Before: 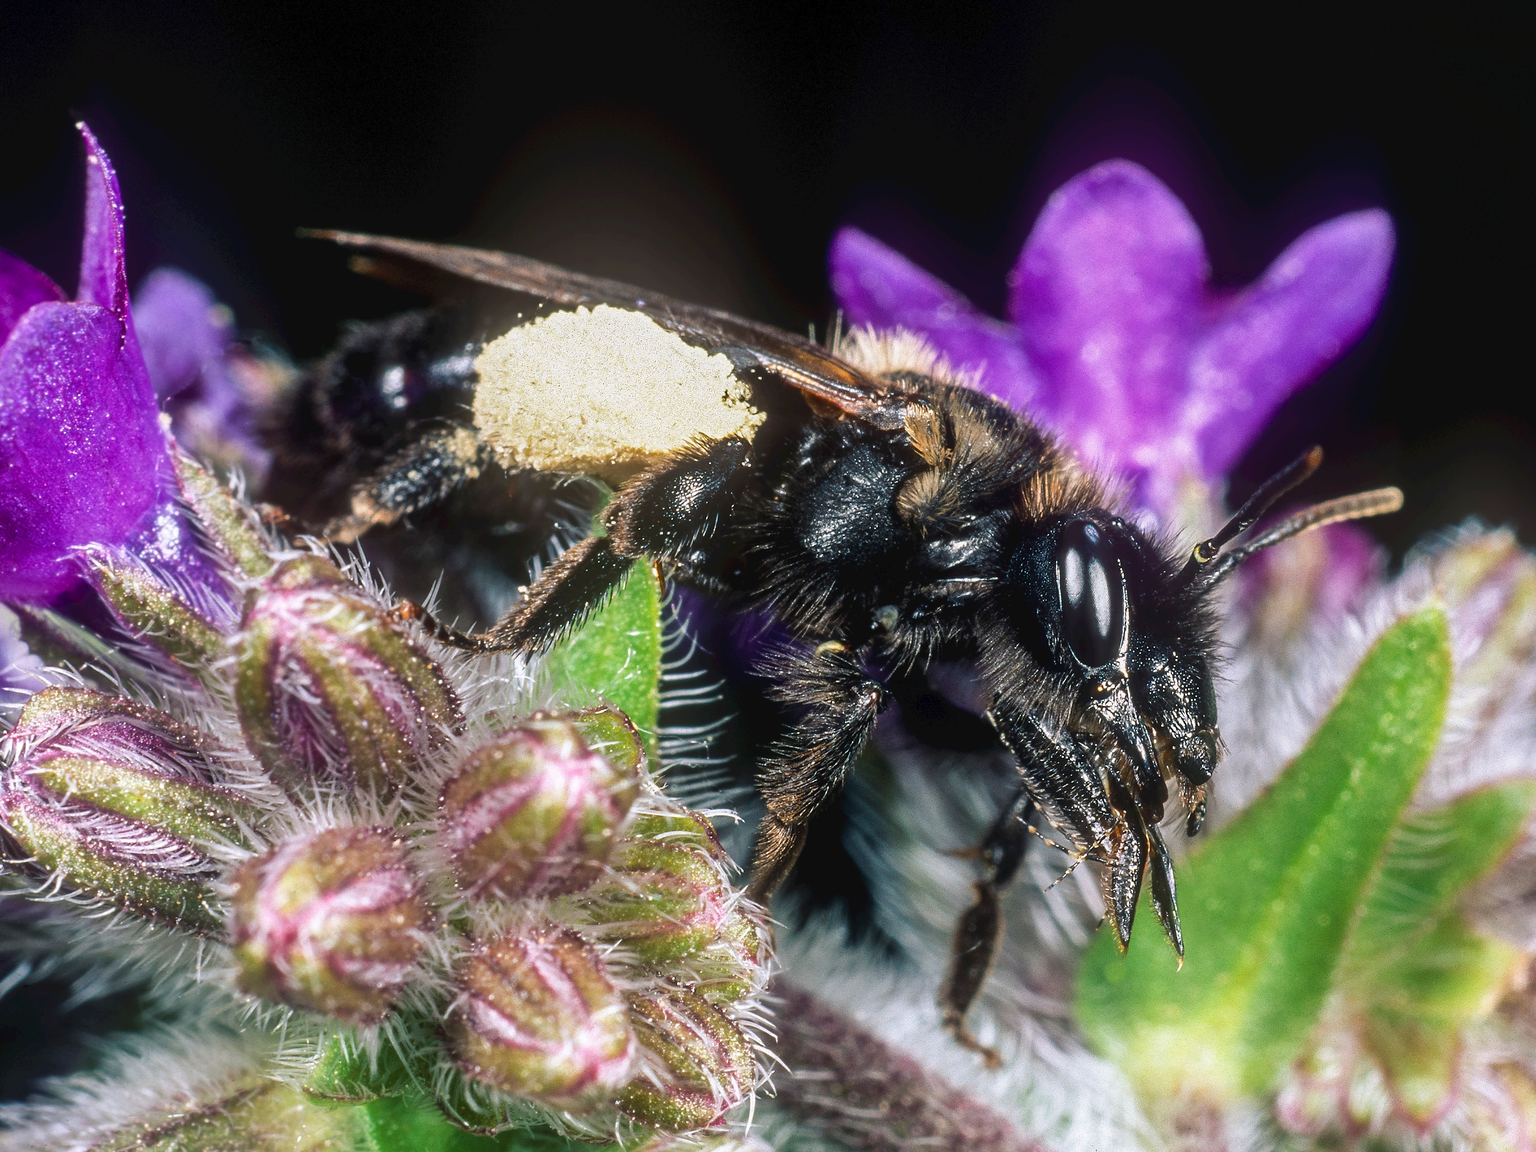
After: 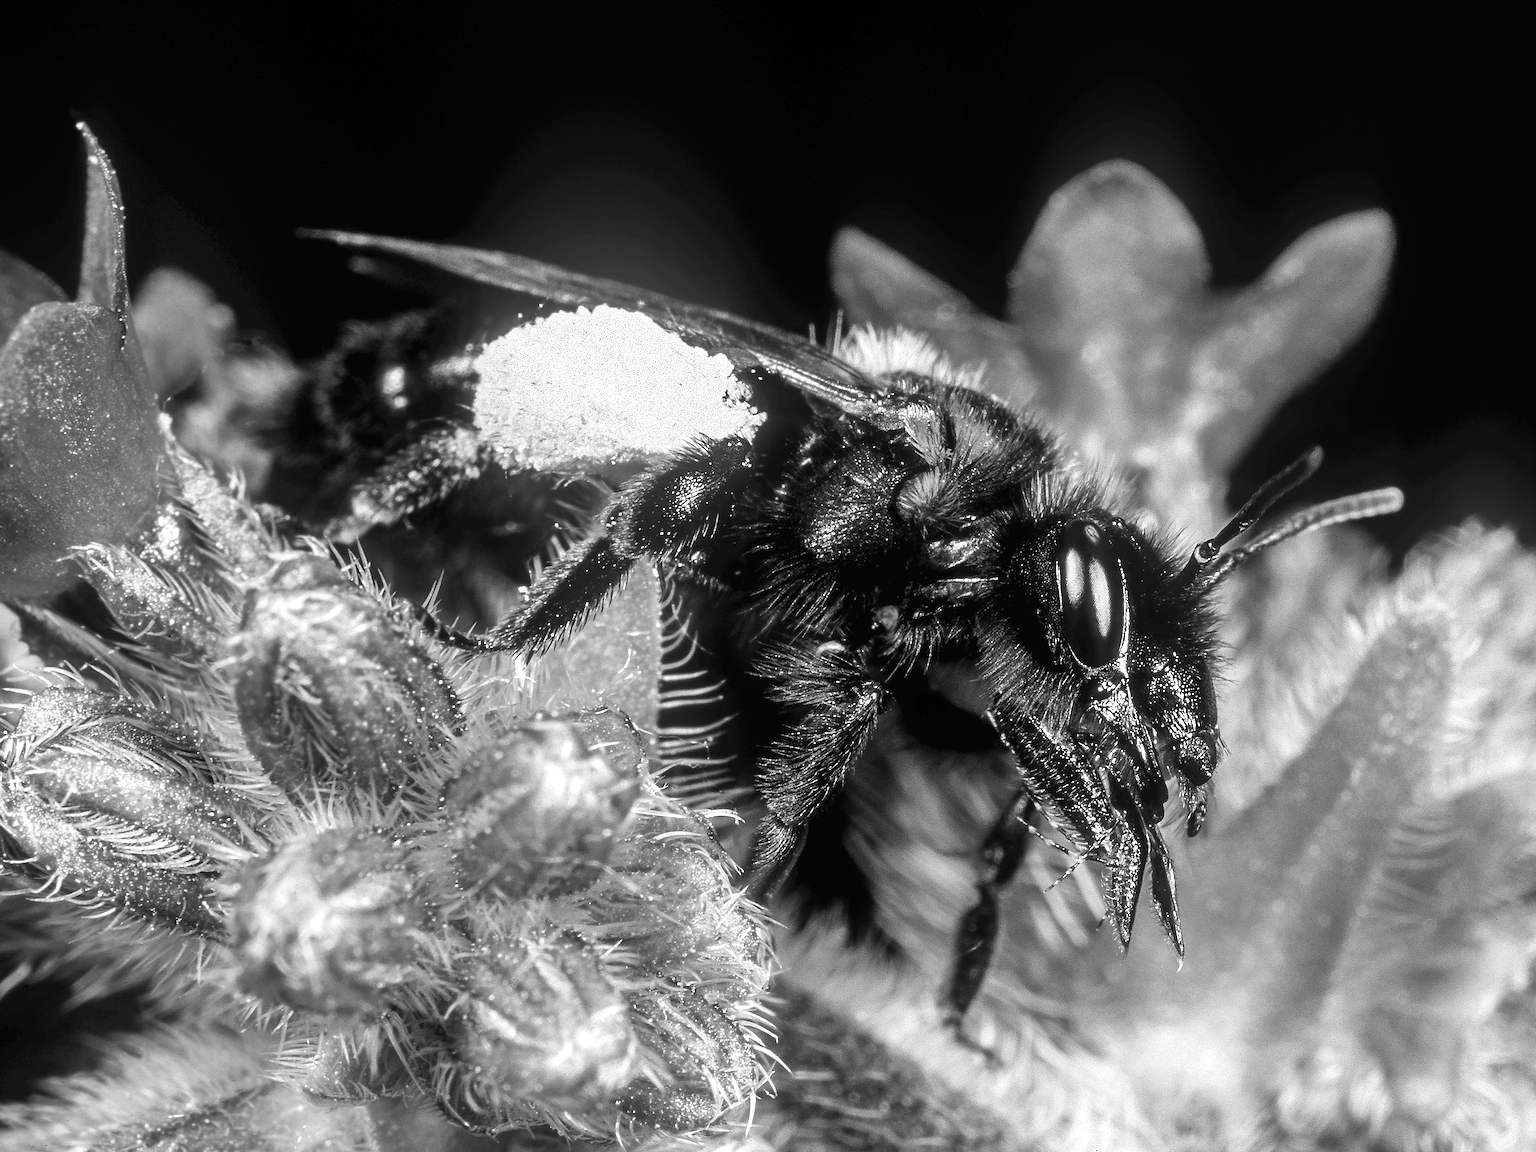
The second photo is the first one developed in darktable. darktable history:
exposure: exposure 0.2 EV, compensate highlight preservation false
sharpen: radius 1.559, amount 0.373, threshold 1.271
monochrome: on, module defaults
